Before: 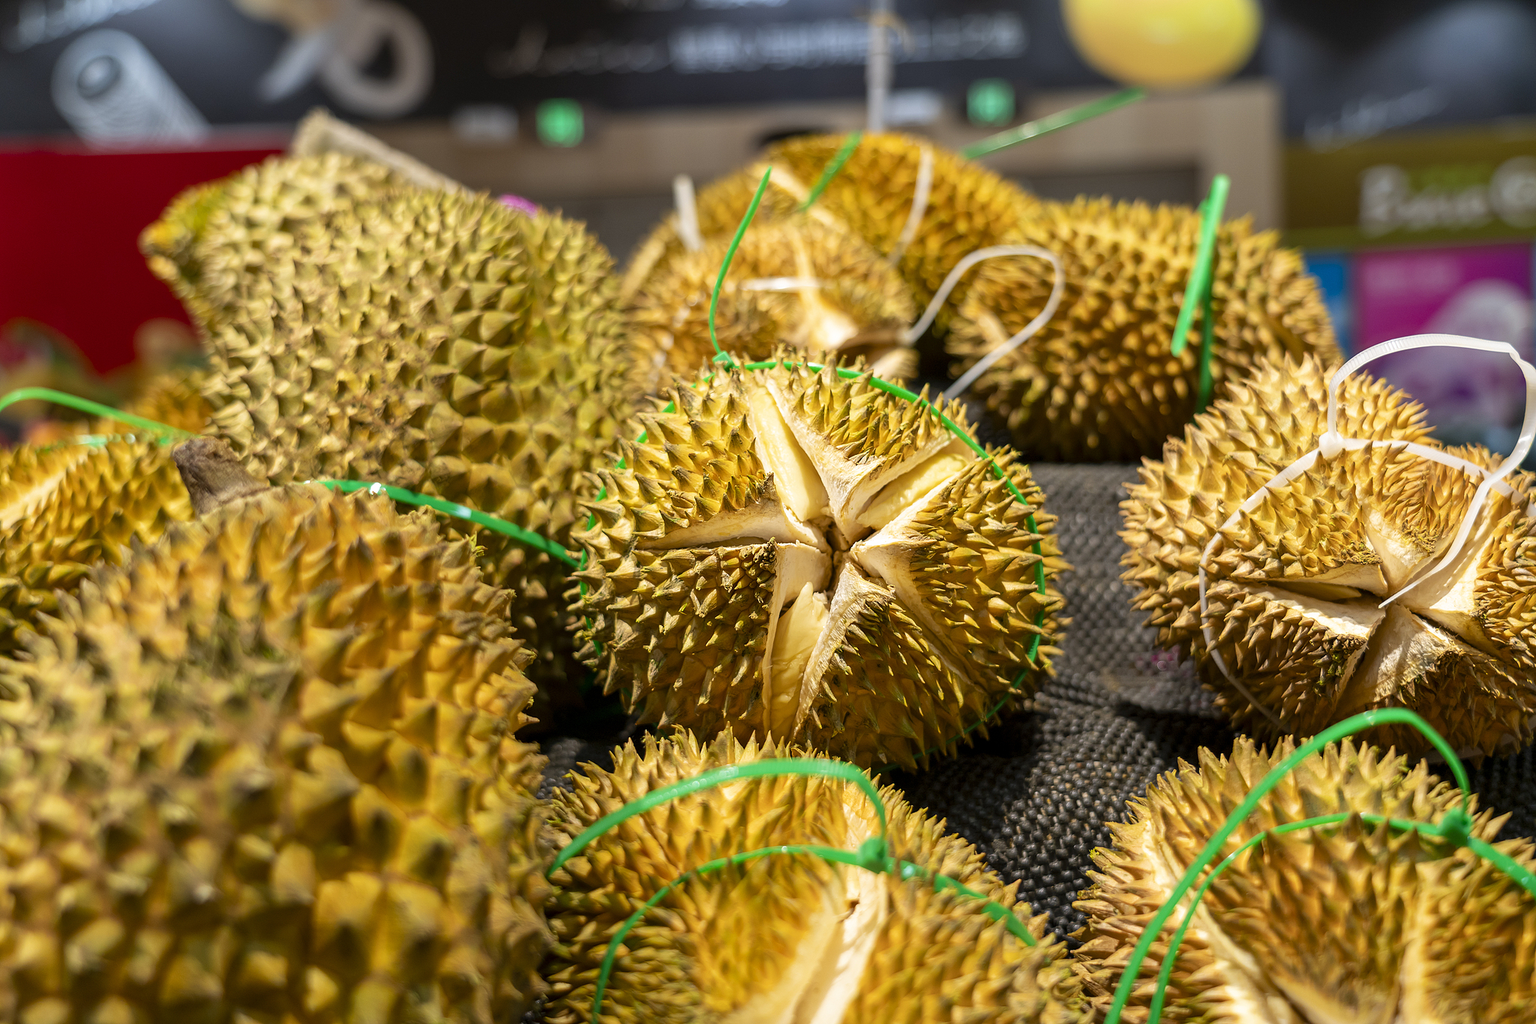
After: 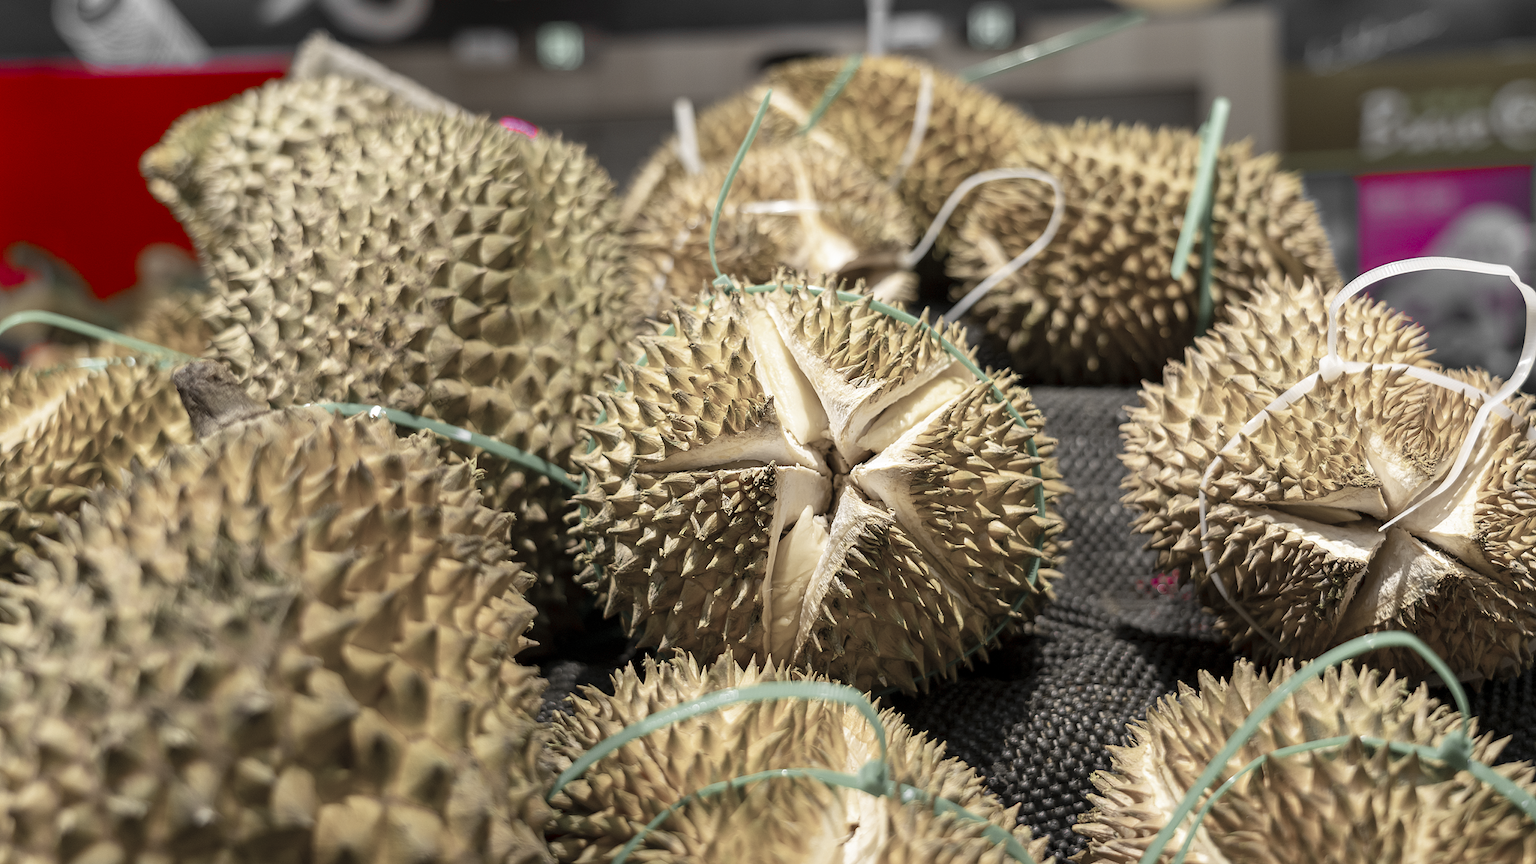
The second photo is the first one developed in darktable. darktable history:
color zones: curves: ch1 [(0, 0.831) (0.08, 0.771) (0.157, 0.268) (0.241, 0.207) (0.562, -0.005) (0.714, -0.013) (0.876, 0.01) (1, 0.831)]
crop: top 7.585%, bottom 7.939%
